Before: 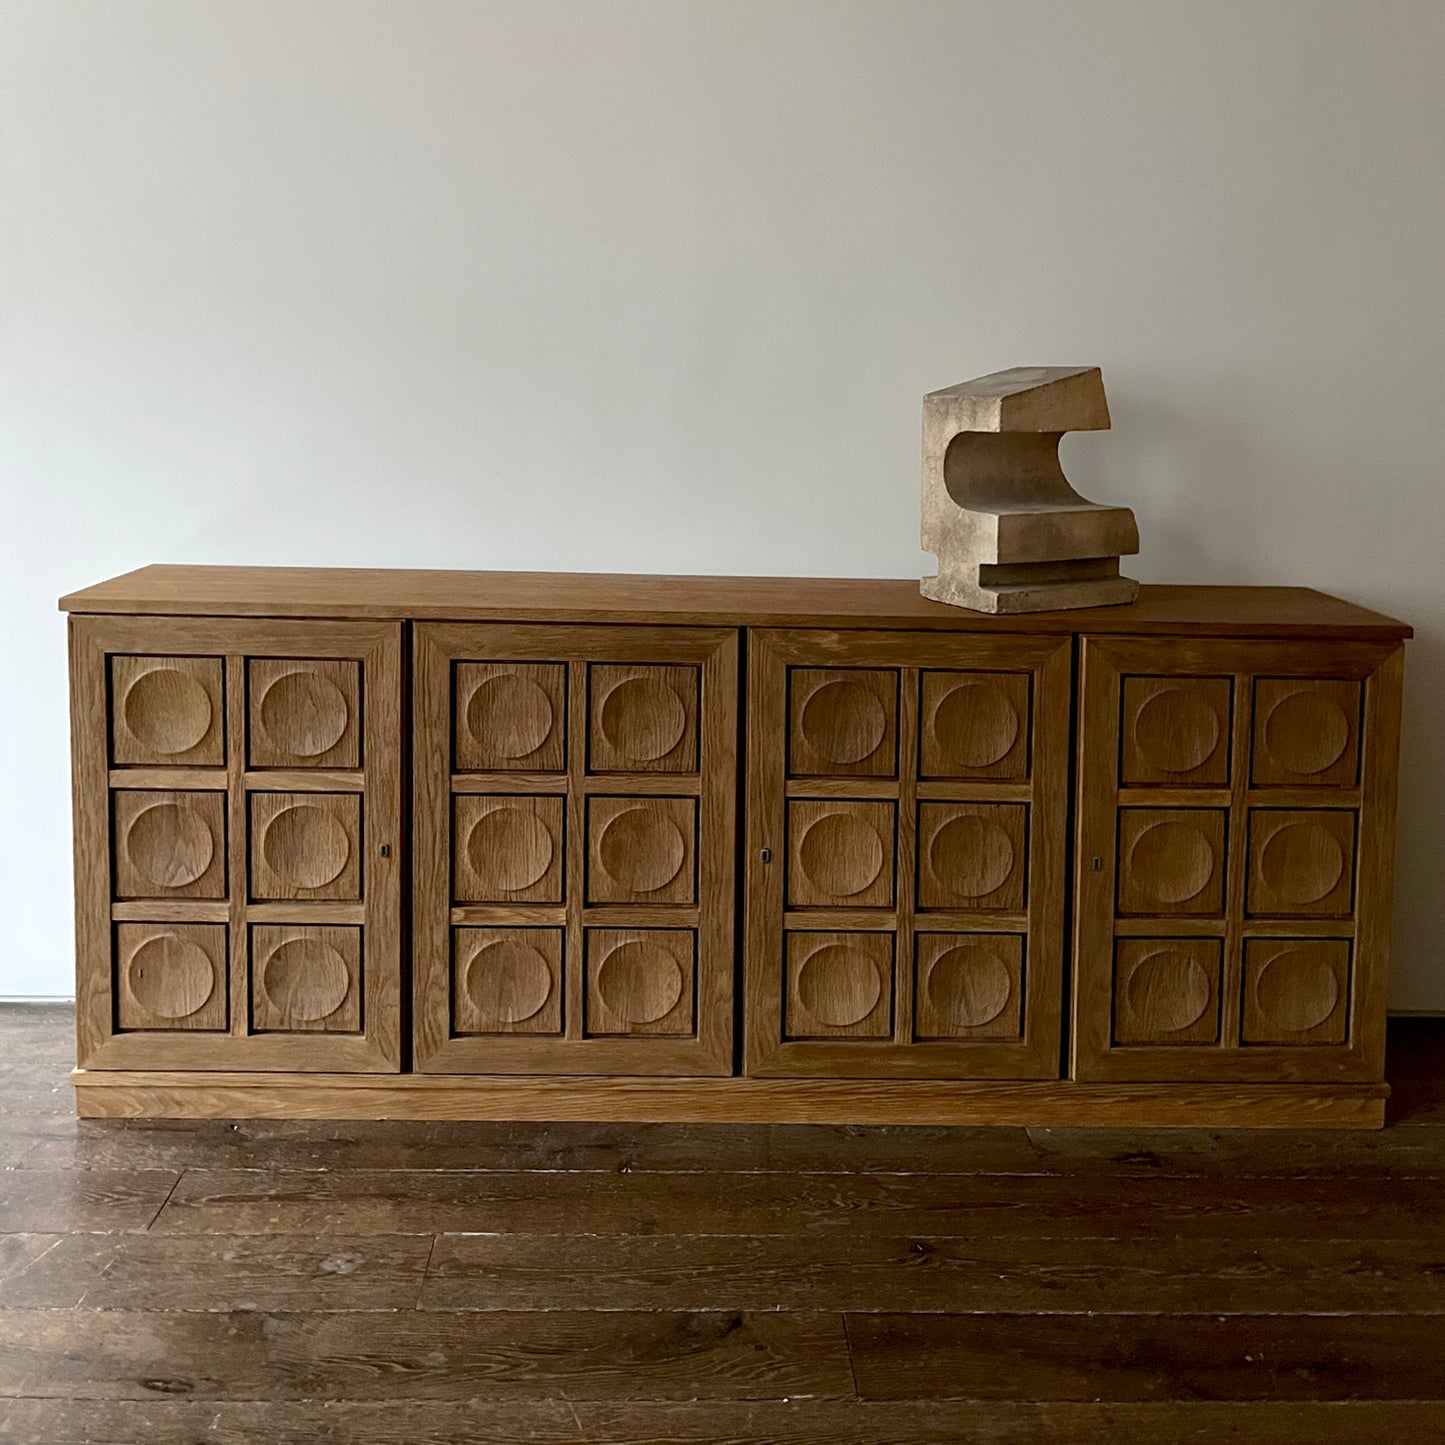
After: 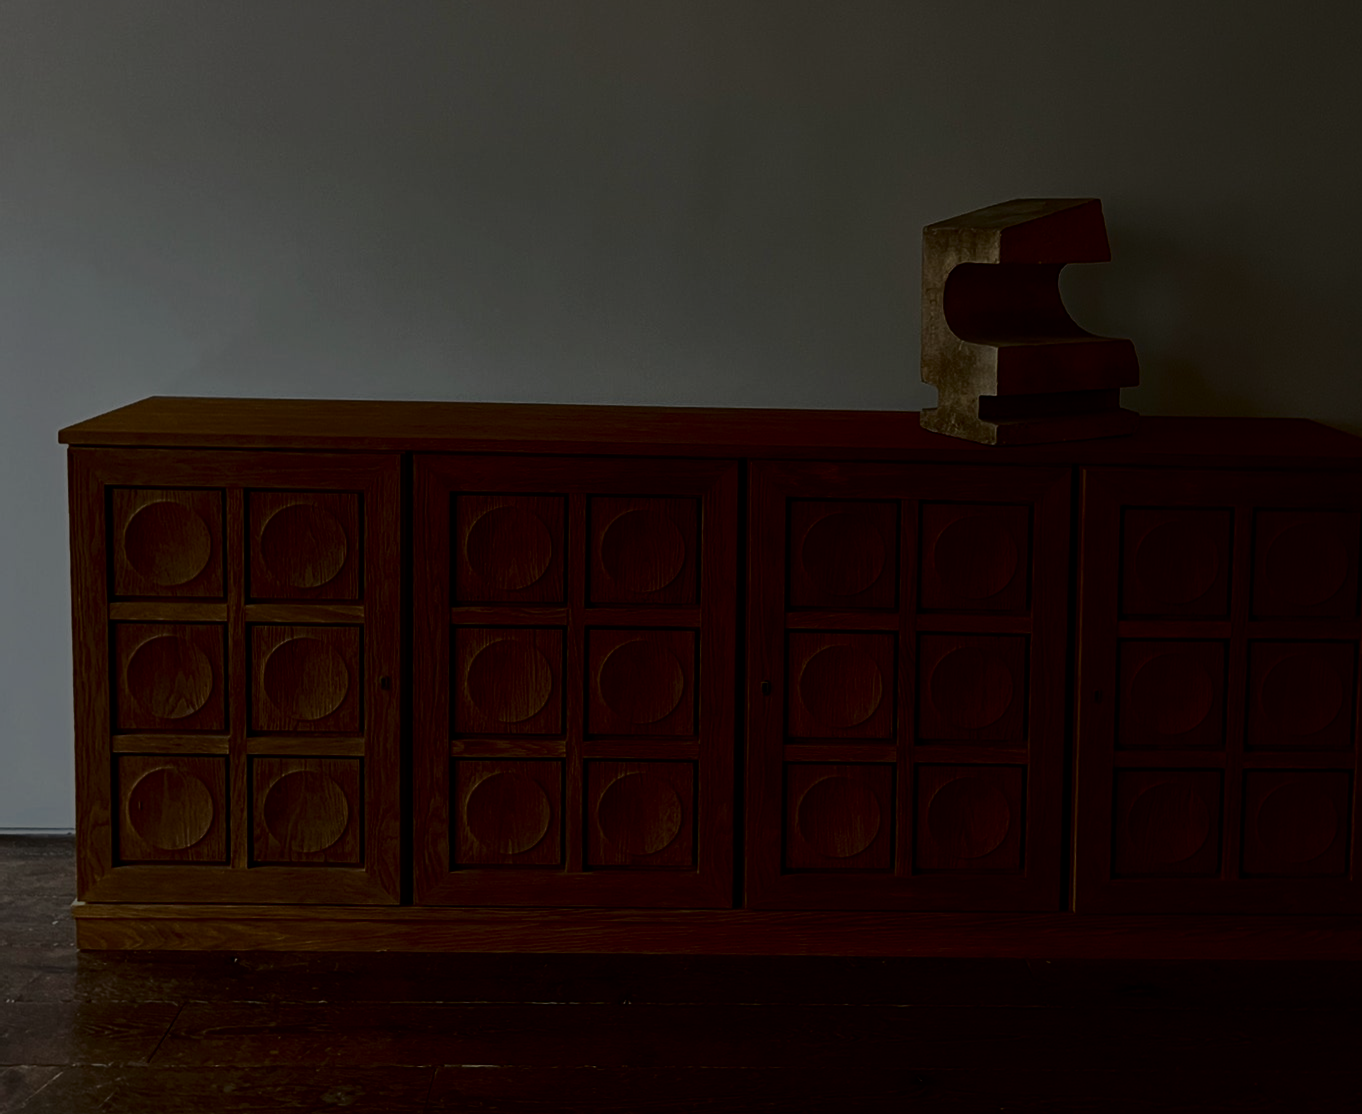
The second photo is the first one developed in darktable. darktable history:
exposure: exposure -2.002 EV, compensate highlight preservation false
base curve: curves: ch0 [(0, 0) (0.032, 0.025) (0.121, 0.166) (0.206, 0.329) (0.605, 0.79) (1, 1)], preserve colors none
crop and rotate: angle 0.03°, top 11.643%, right 5.651%, bottom 11.189%
contrast brightness saturation: brightness -0.52
